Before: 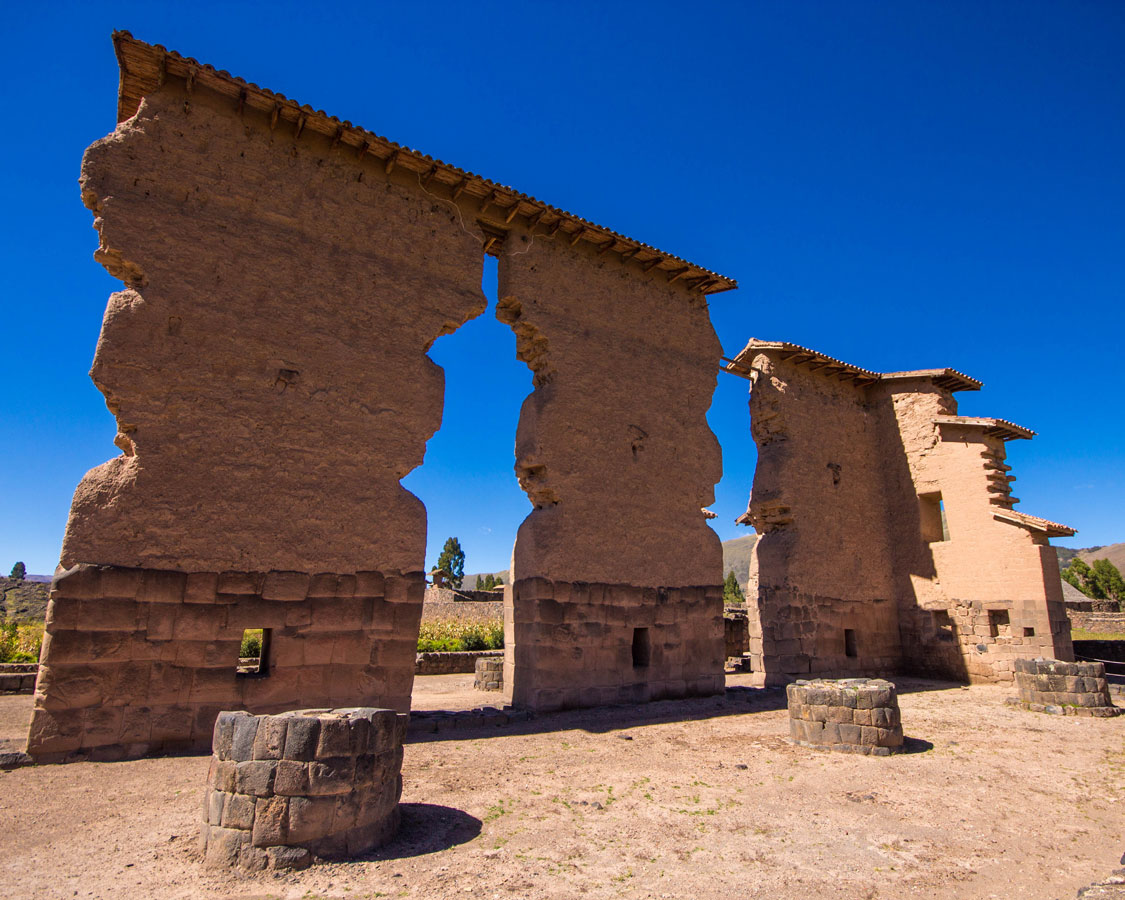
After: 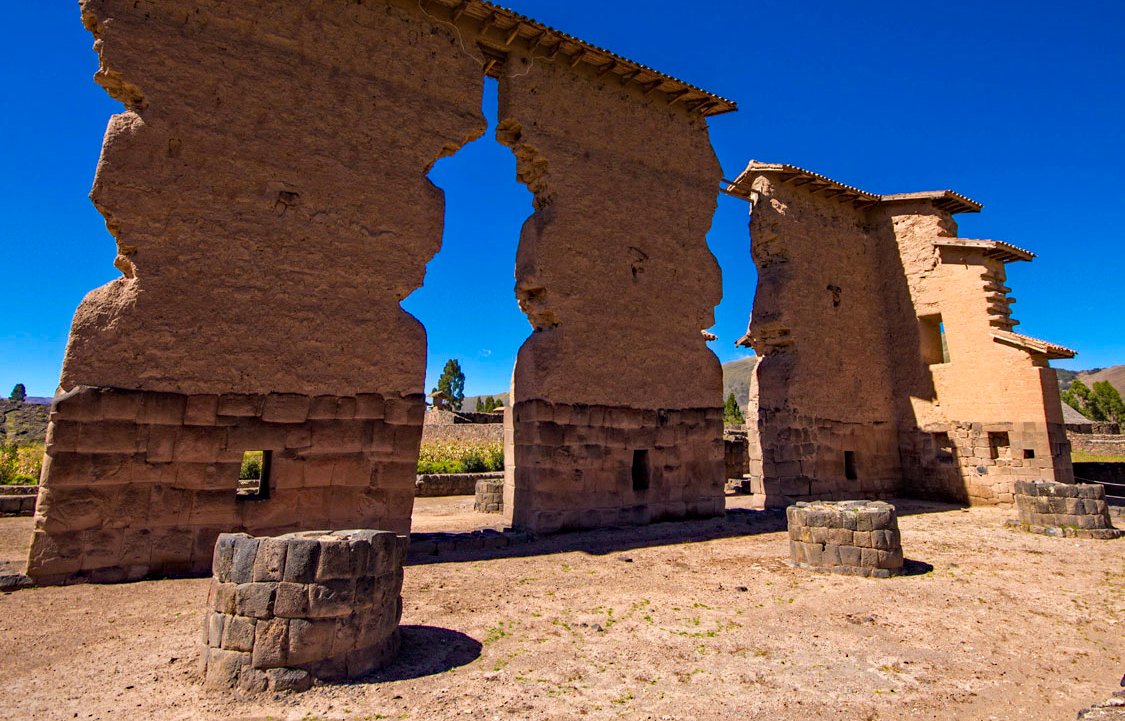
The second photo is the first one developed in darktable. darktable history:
crop and rotate: top 19.805%
haze removal: strength 0.524, distance 0.918, compatibility mode true, adaptive false
